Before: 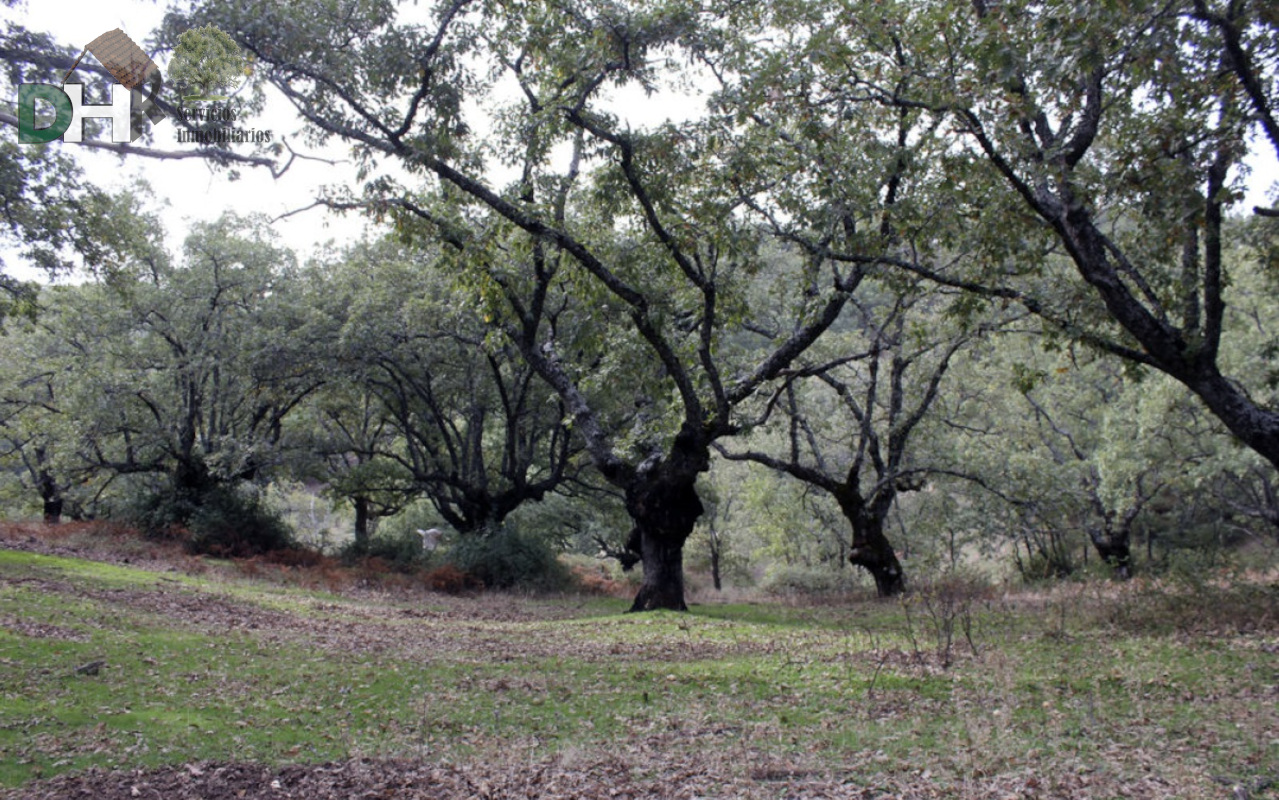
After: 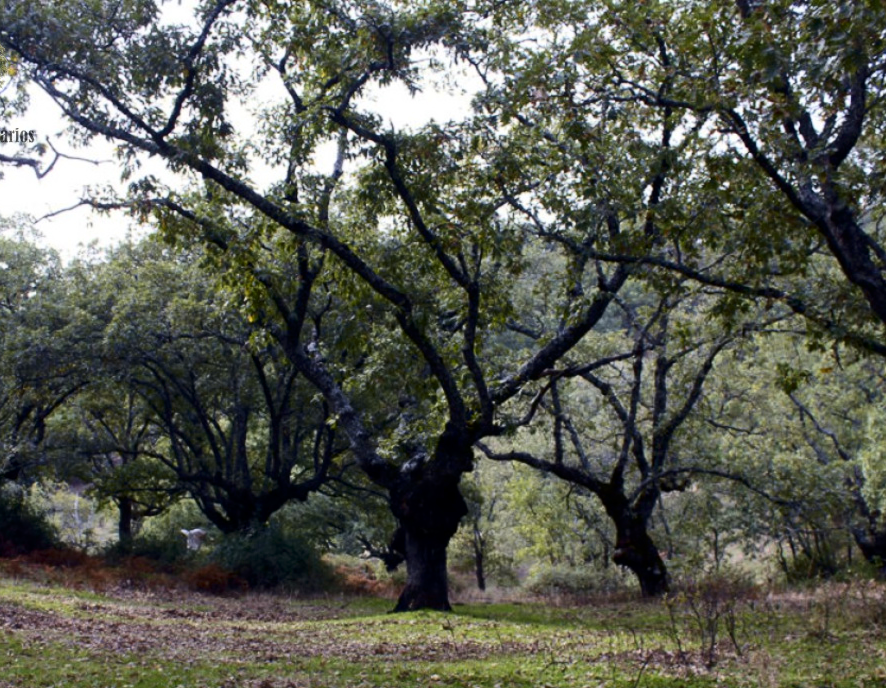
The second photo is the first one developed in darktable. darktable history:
contrast brightness saturation: contrast 0.19, brightness -0.11, saturation 0.21
crop: left 18.479%, right 12.2%, bottom 13.971%
velvia: on, module defaults
color contrast: green-magenta contrast 0.8, blue-yellow contrast 1.1, unbound 0
